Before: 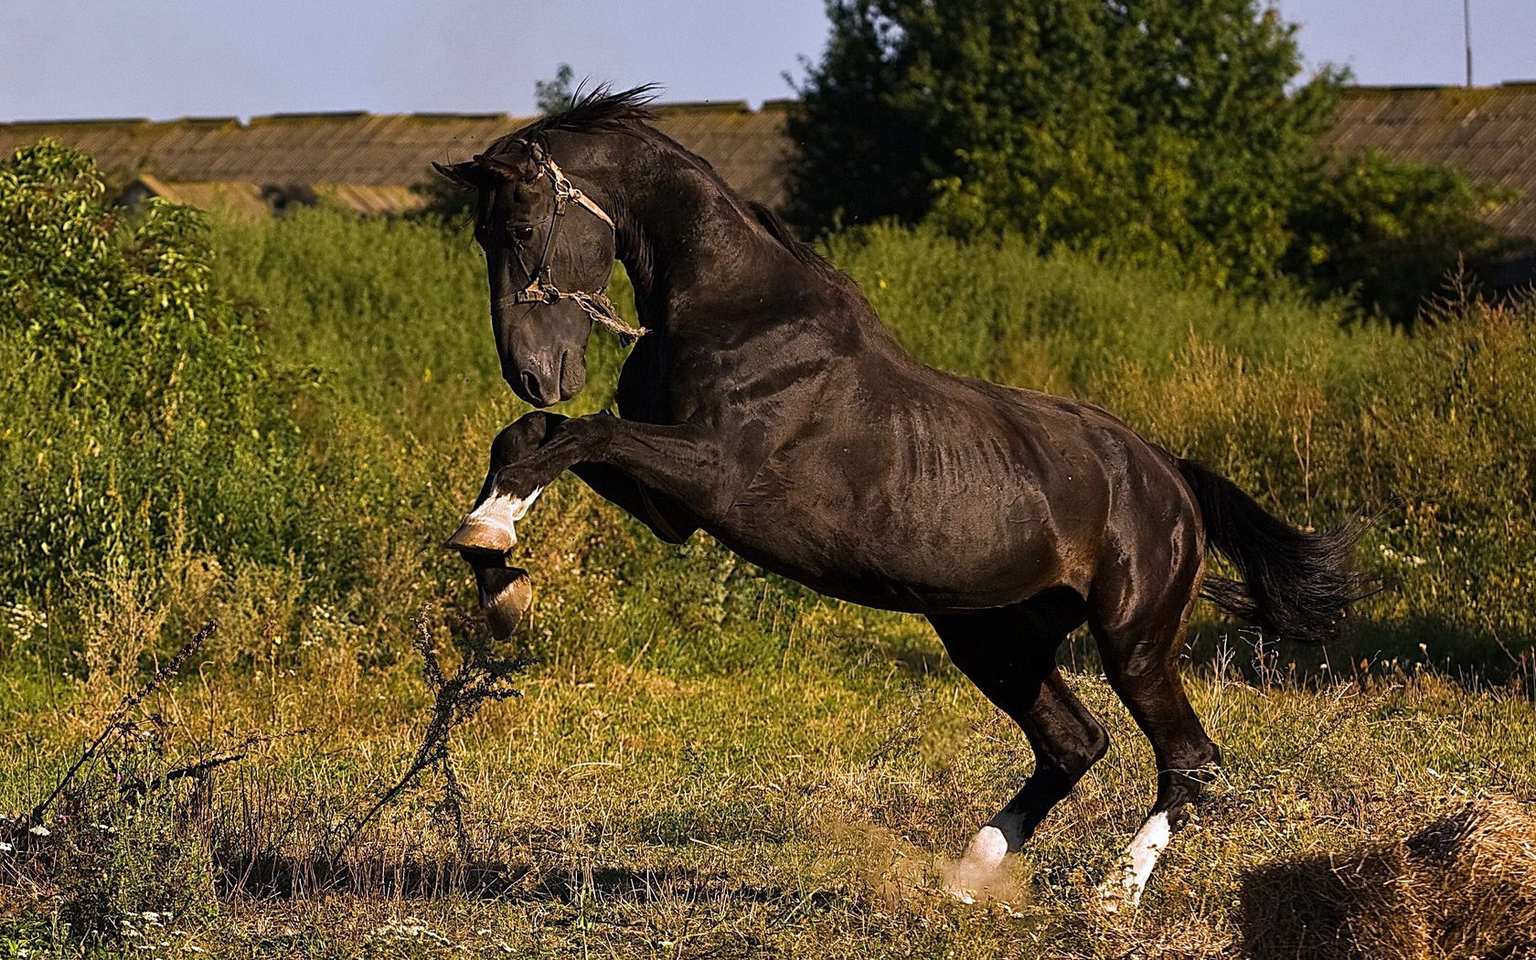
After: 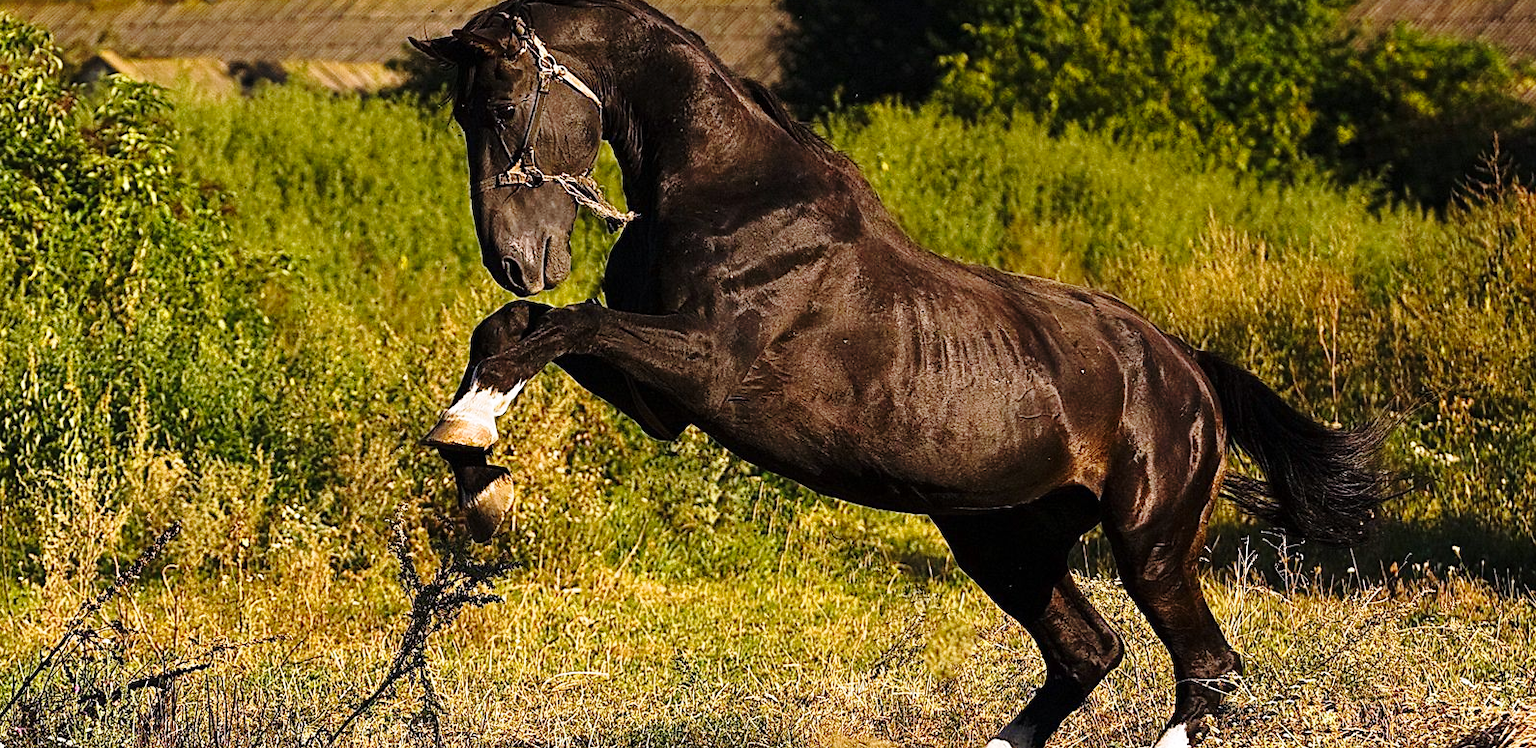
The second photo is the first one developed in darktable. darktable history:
base curve: curves: ch0 [(0, 0) (0.028, 0.03) (0.121, 0.232) (0.46, 0.748) (0.859, 0.968) (1, 1)], preserve colors none
crop and rotate: left 2.997%, top 13.396%, right 2.38%, bottom 12.813%
